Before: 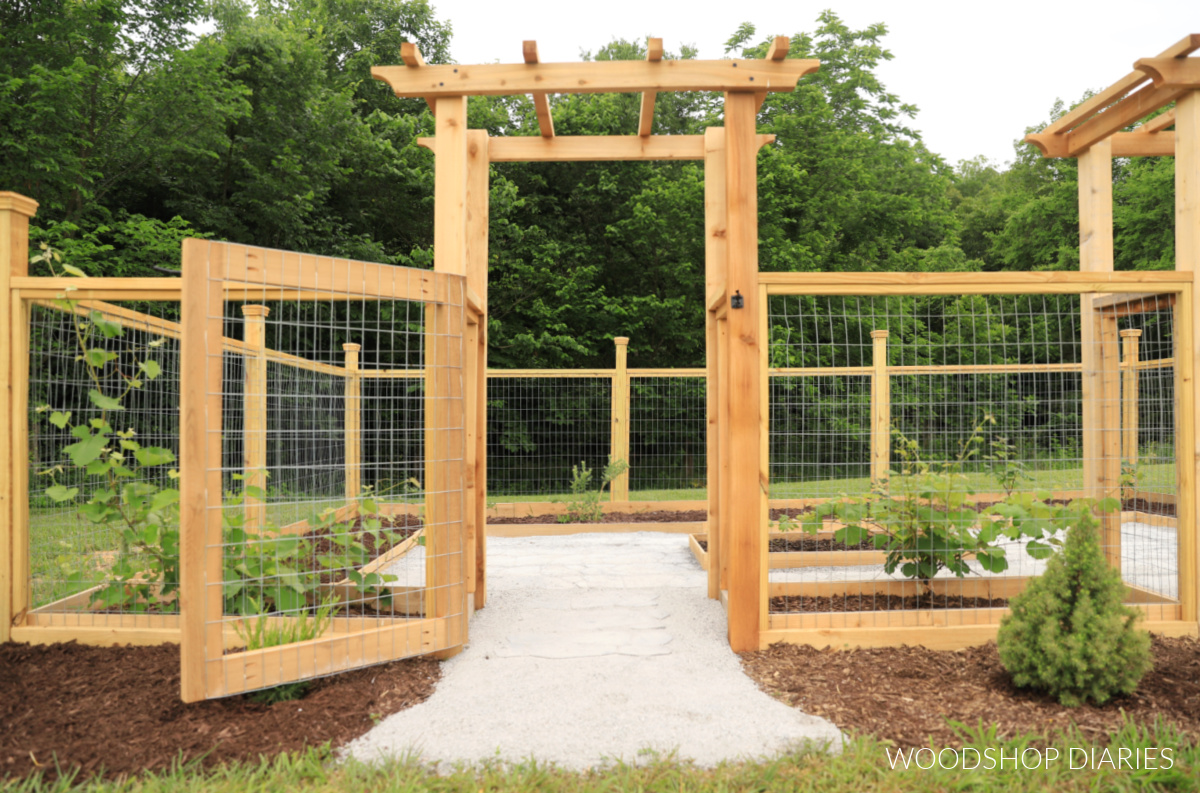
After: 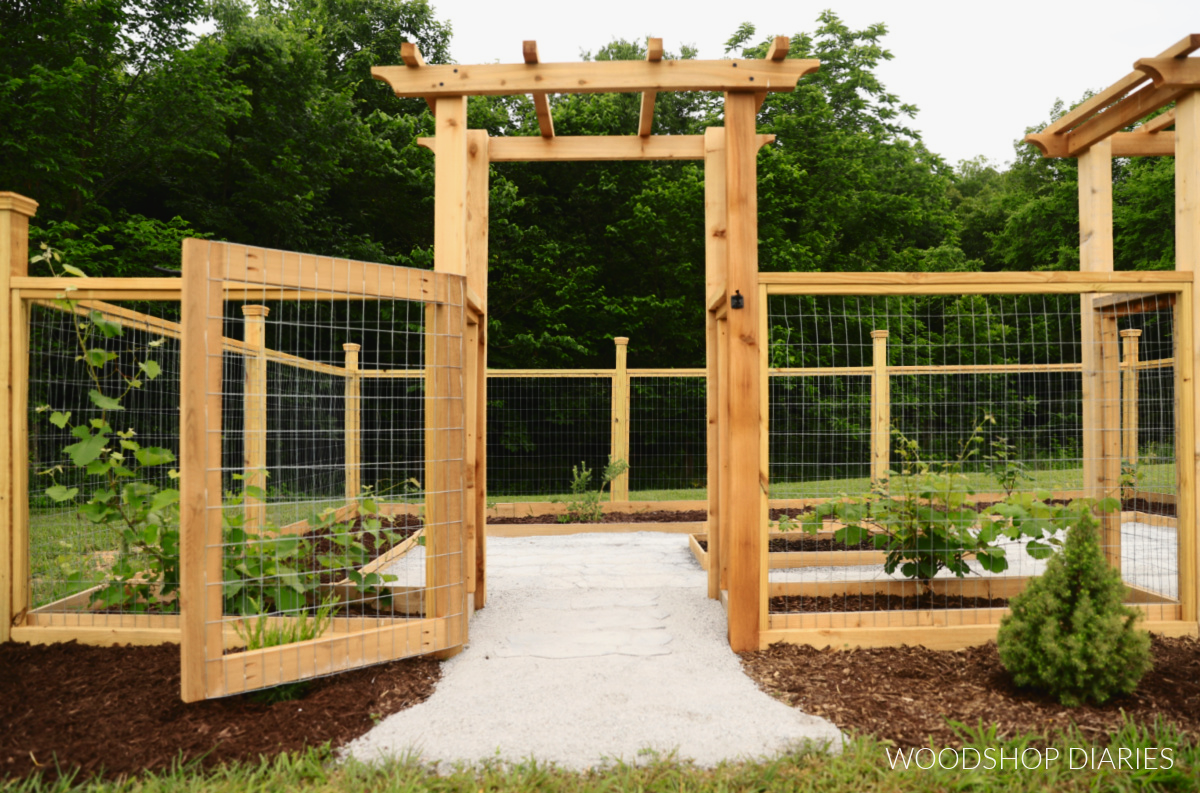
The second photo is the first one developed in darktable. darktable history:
contrast brightness saturation: contrast 0.19, brightness -0.24, saturation 0.11
white balance: red 1, blue 1
exposure: black level correction -0.015, exposure -0.125 EV, compensate highlight preservation false
